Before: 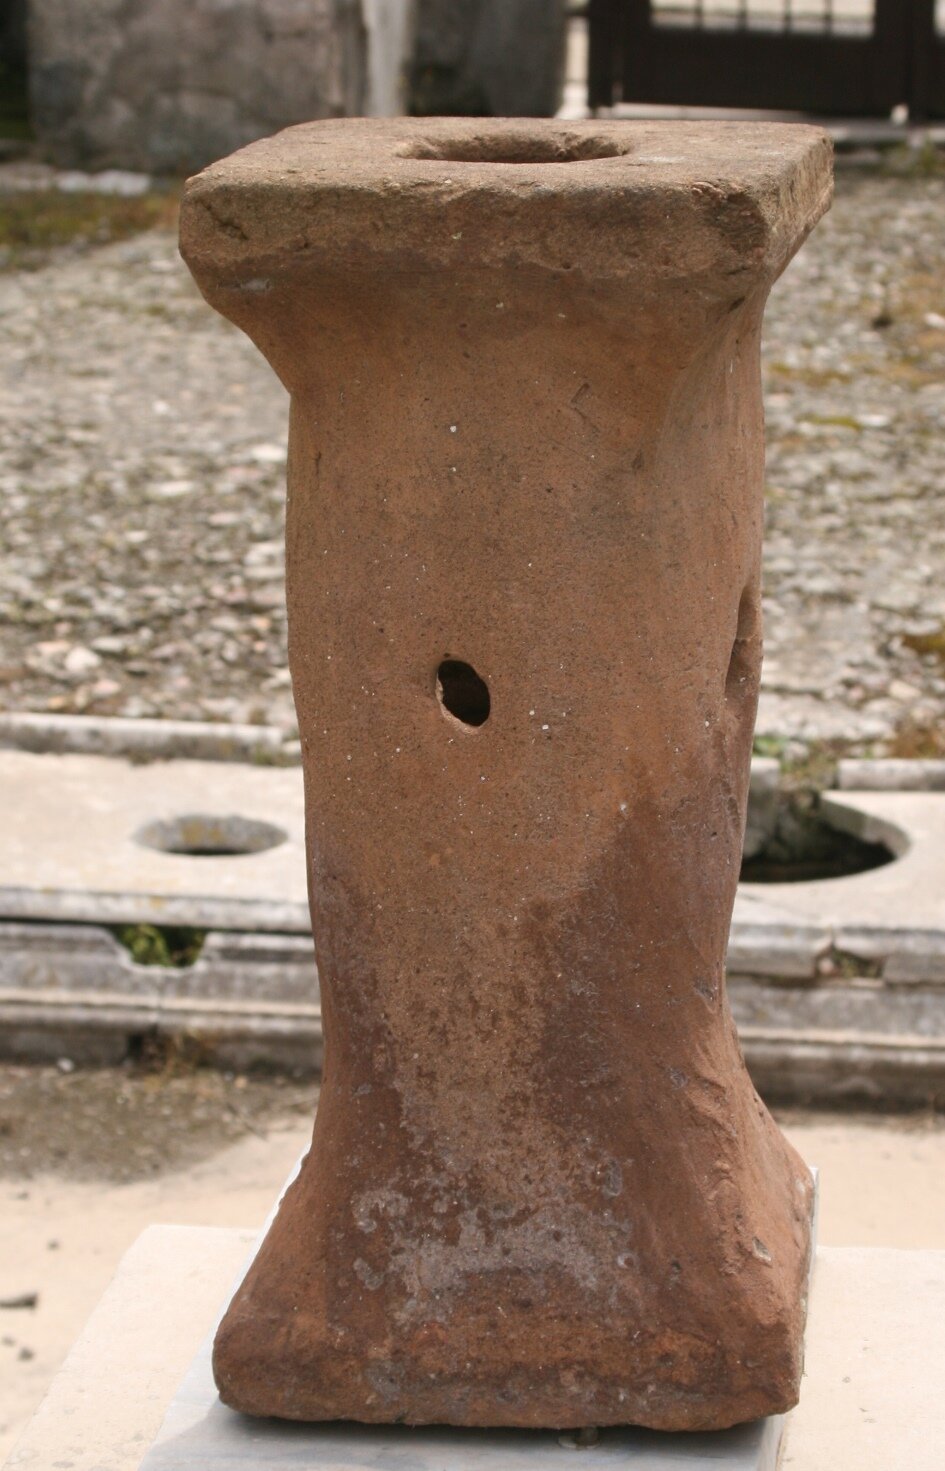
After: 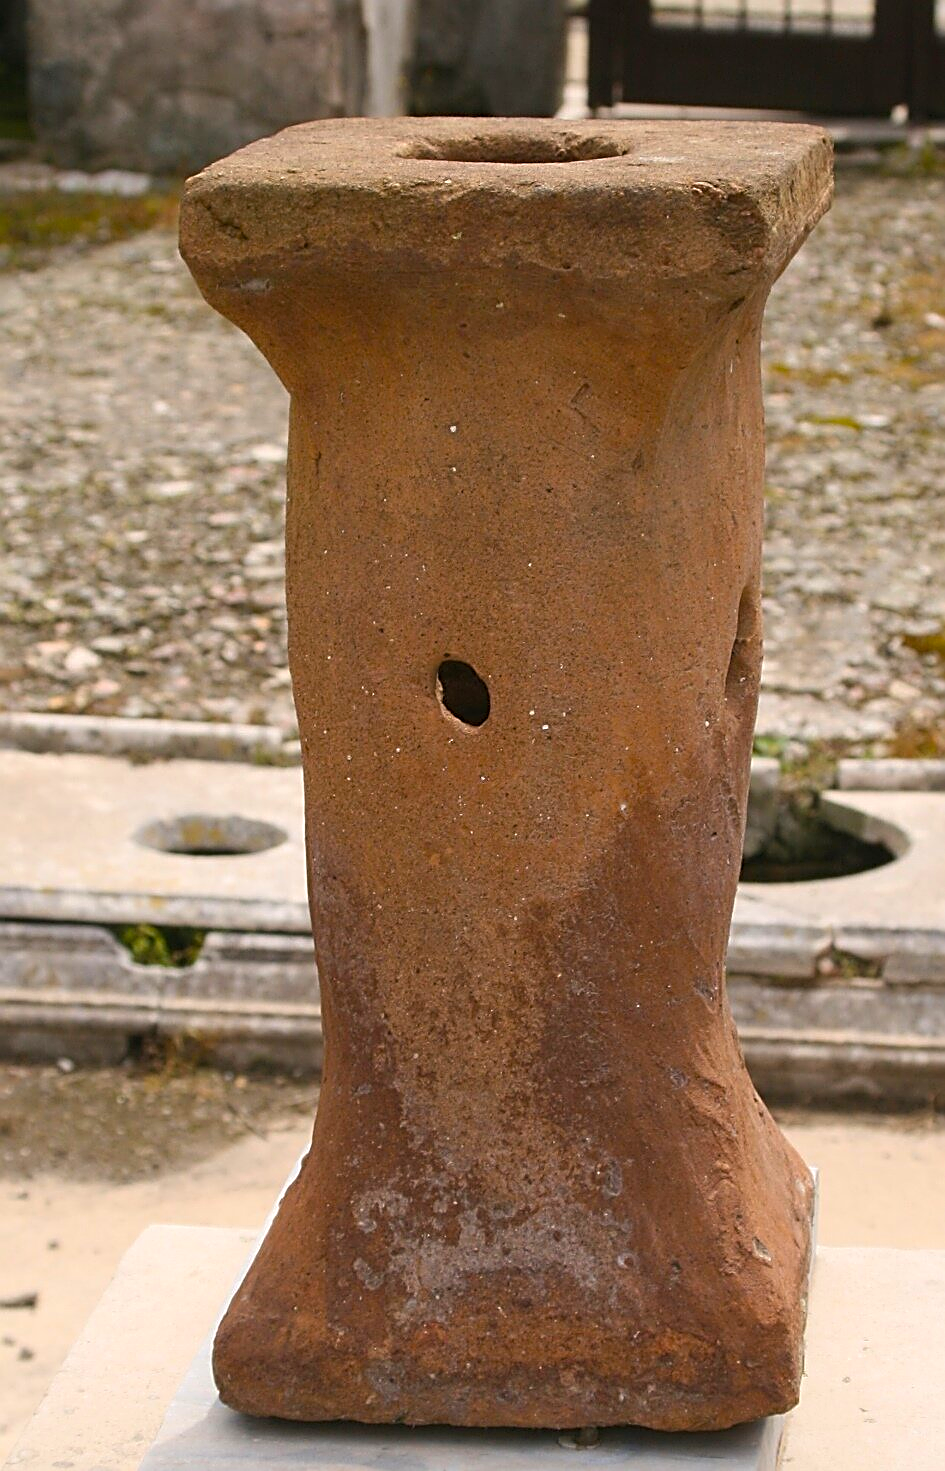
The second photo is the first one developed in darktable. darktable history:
color balance rgb: perceptual saturation grading › global saturation 31.233%, global vibrance 20%
sharpen: amount 0.992
